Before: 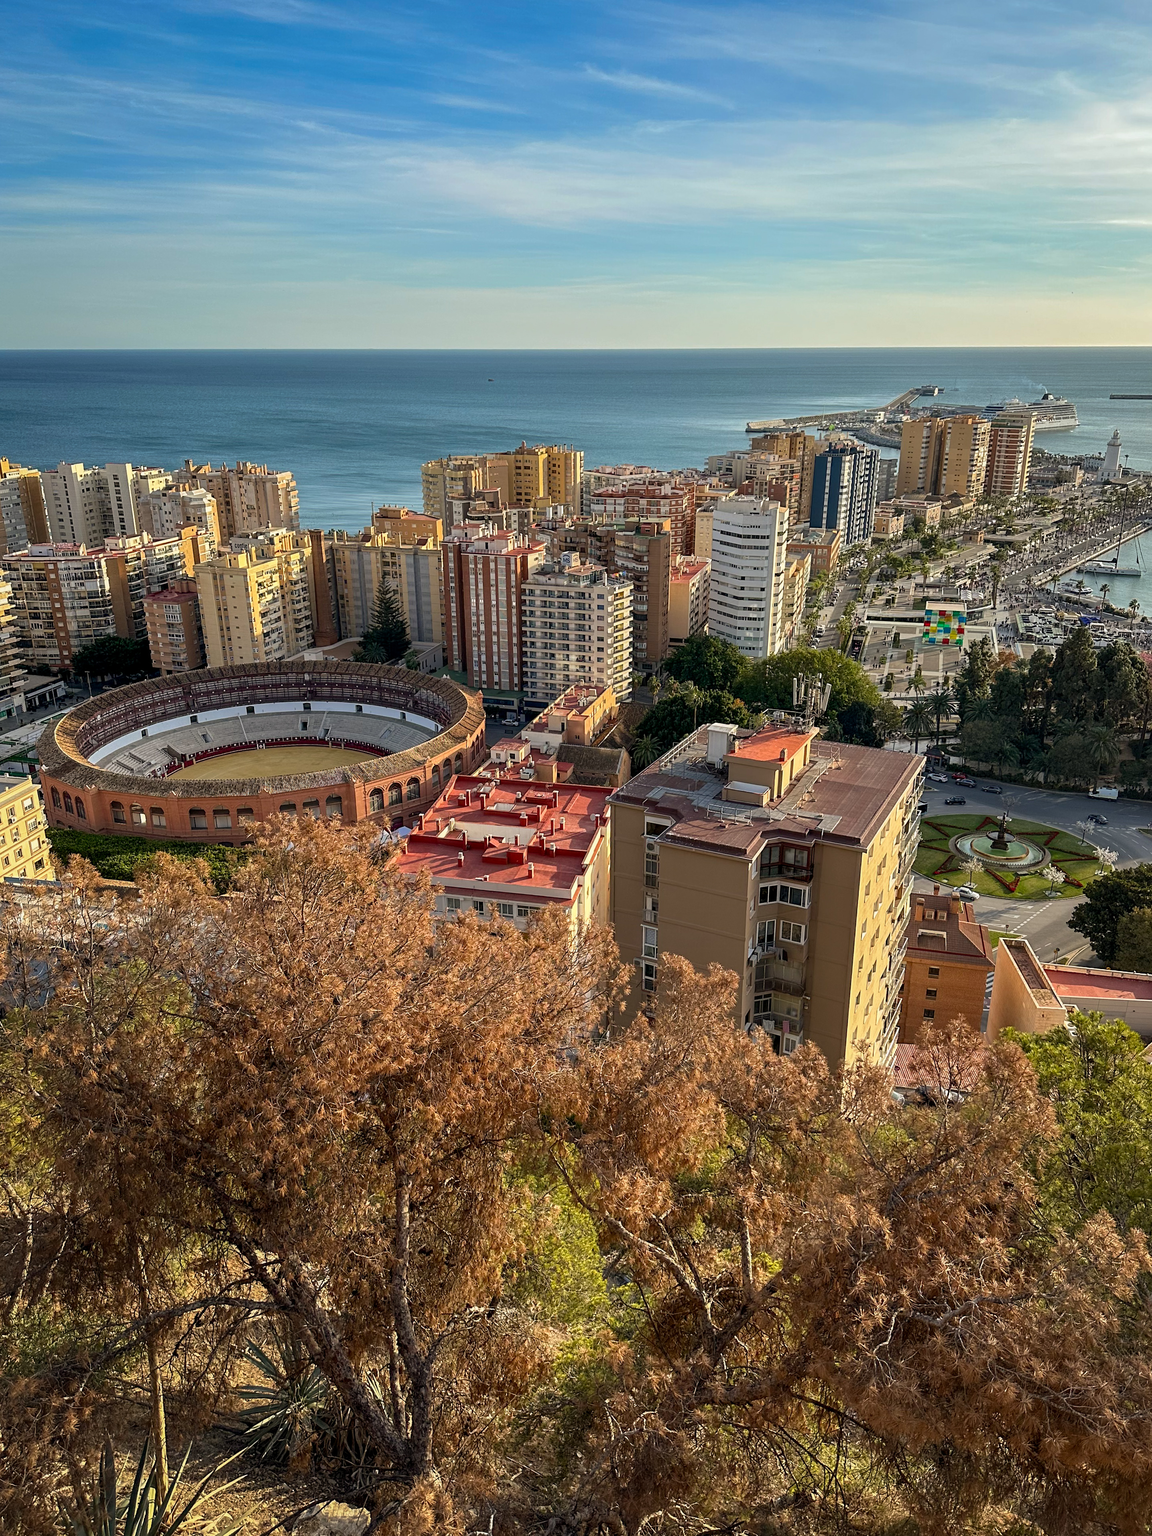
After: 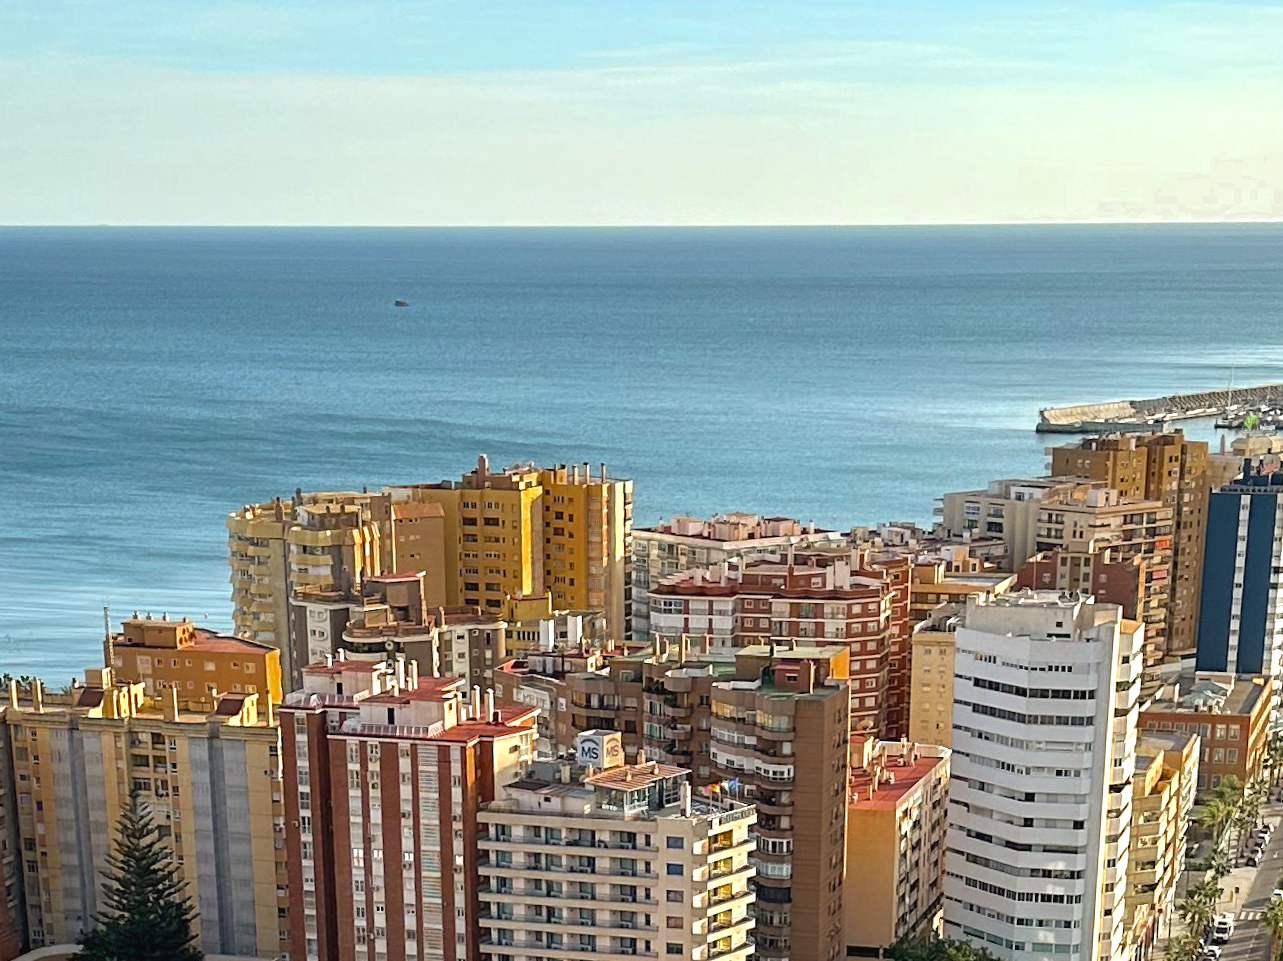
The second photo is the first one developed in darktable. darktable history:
exposure: black level correction -0.002, exposure 0.54 EV, compensate highlight preservation false
crop: left 28.64%, top 16.832%, right 26.637%, bottom 58.055%
color zones: curves: ch0 [(0.11, 0.396) (0.195, 0.36) (0.25, 0.5) (0.303, 0.412) (0.357, 0.544) (0.75, 0.5) (0.967, 0.328)]; ch1 [(0, 0.468) (0.112, 0.512) (0.202, 0.6) (0.25, 0.5) (0.307, 0.352) (0.357, 0.544) (0.75, 0.5) (0.963, 0.524)]
